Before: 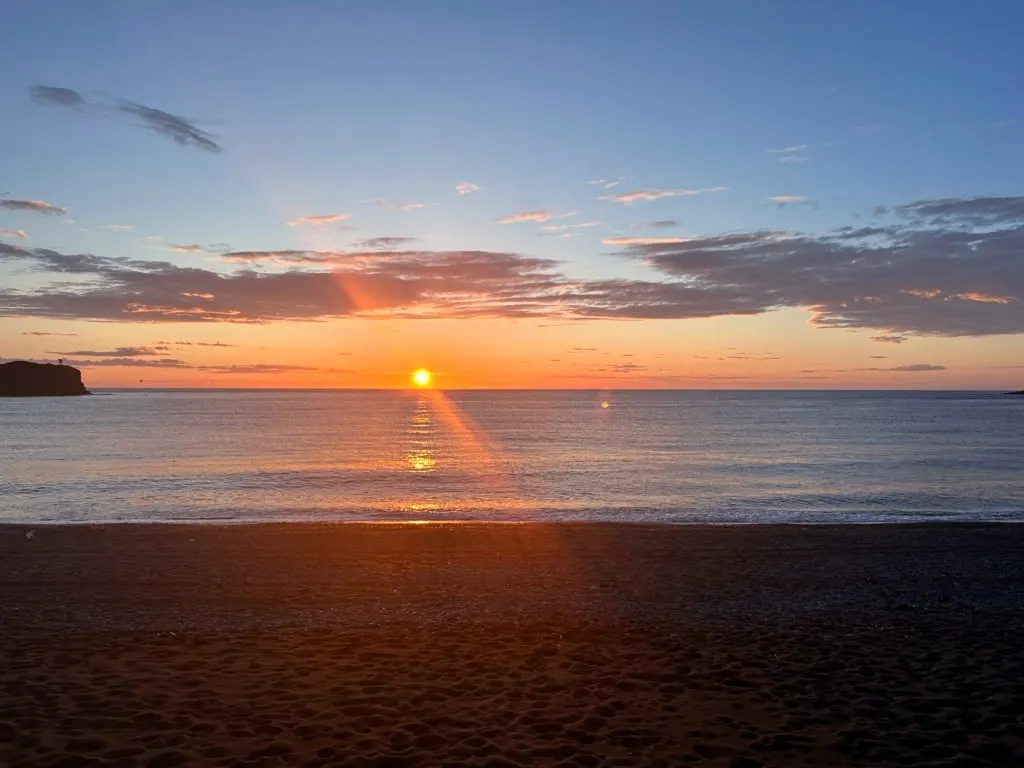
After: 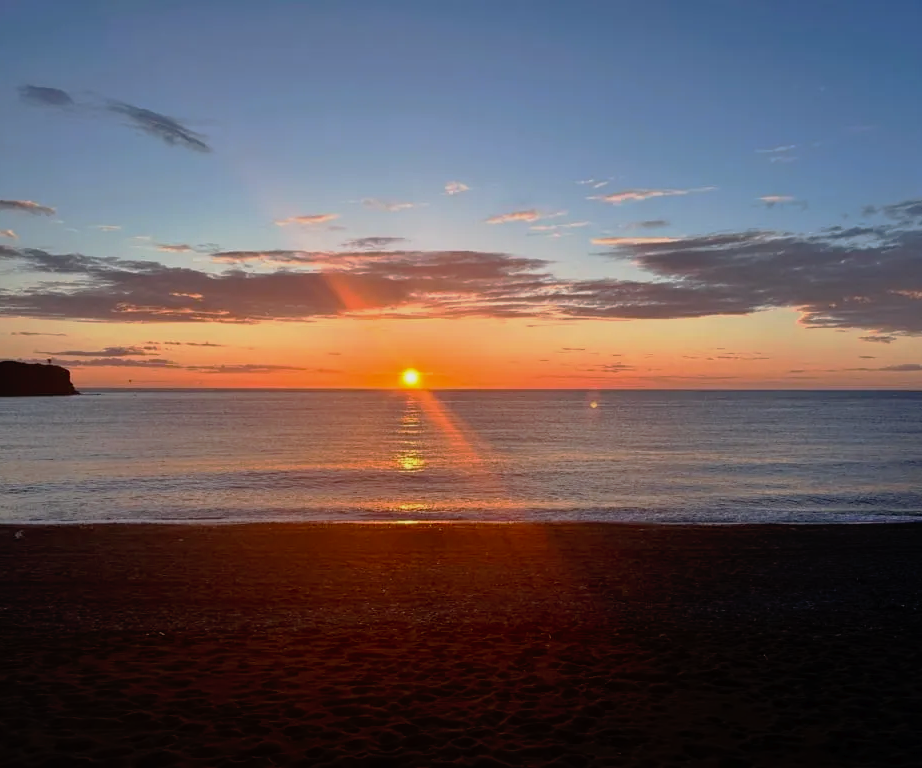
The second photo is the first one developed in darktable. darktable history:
crop and rotate: left 1.088%, right 8.807%
tone curve: curves: ch0 [(0, 0) (0.003, 0.005) (0.011, 0.008) (0.025, 0.014) (0.044, 0.021) (0.069, 0.027) (0.1, 0.041) (0.136, 0.083) (0.177, 0.138) (0.224, 0.197) (0.277, 0.259) (0.335, 0.331) (0.399, 0.399) (0.468, 0.476) (0.543, 0.547) (0.623, 0.635) (0.709, 0.753) (0.801, 0.847) (0.898, 0.94) (1, 1)], preserve colors none
exposure: exposure -0.492 EV, compensate highlight preservation false
